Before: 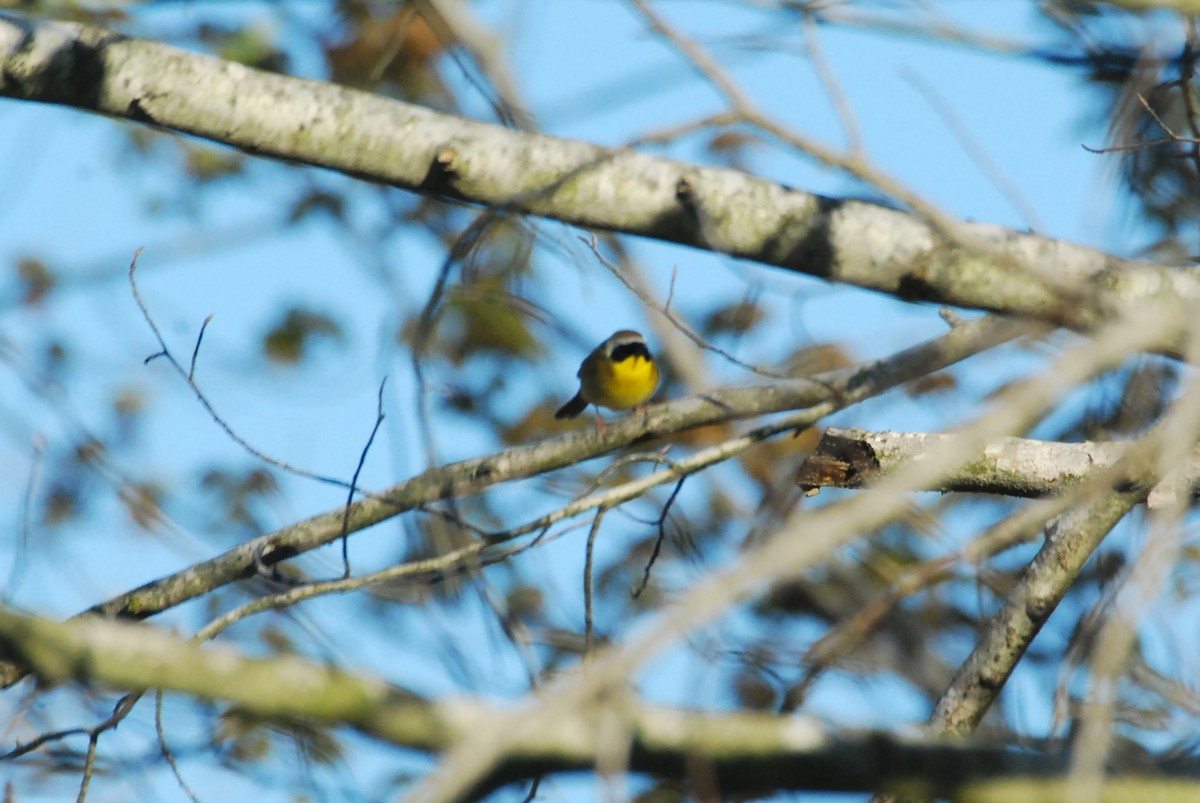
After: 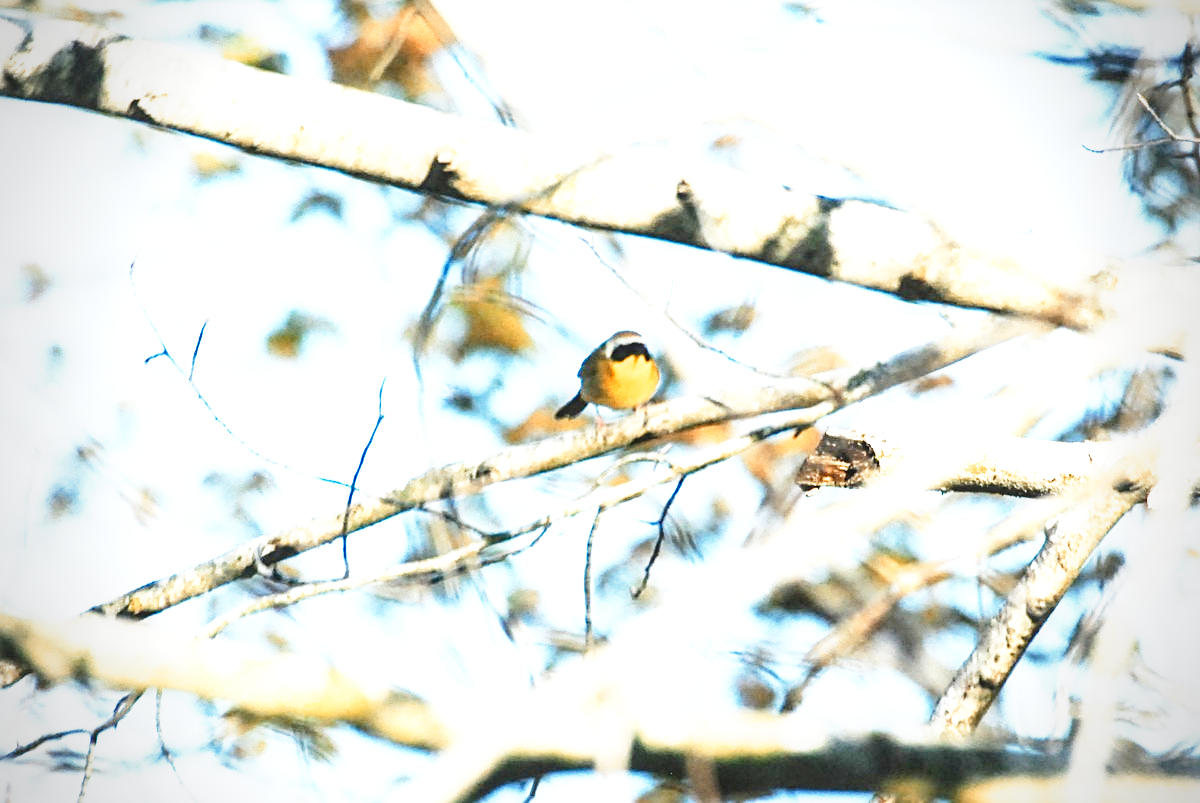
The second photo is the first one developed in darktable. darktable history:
color zones: curves: ch2 [(0, 0.5) (0.143, 0.5) (0.286, 0.416) (0.429, 0.5) (0.571, 0.5) (0.714, 0.5) (0.857, 0.5) (1, 0.5)]
white balance: emerald 1
sharpen: radius 2.767
local contrast: on, module defaults
exposure: black level correction 0, exposure 1.388 EV, compensate exposure bias true, compensate highlight preservation false
vignetting: on, module defaults
base curve: curves: ch0 [(0, 0) (0.026, 0.03) (0.109, 0.232) (0.351, 0.748) (0.669, 0.968) (1, 1)], preserve colors none
contrast brightness saturation: saturation -0.04
